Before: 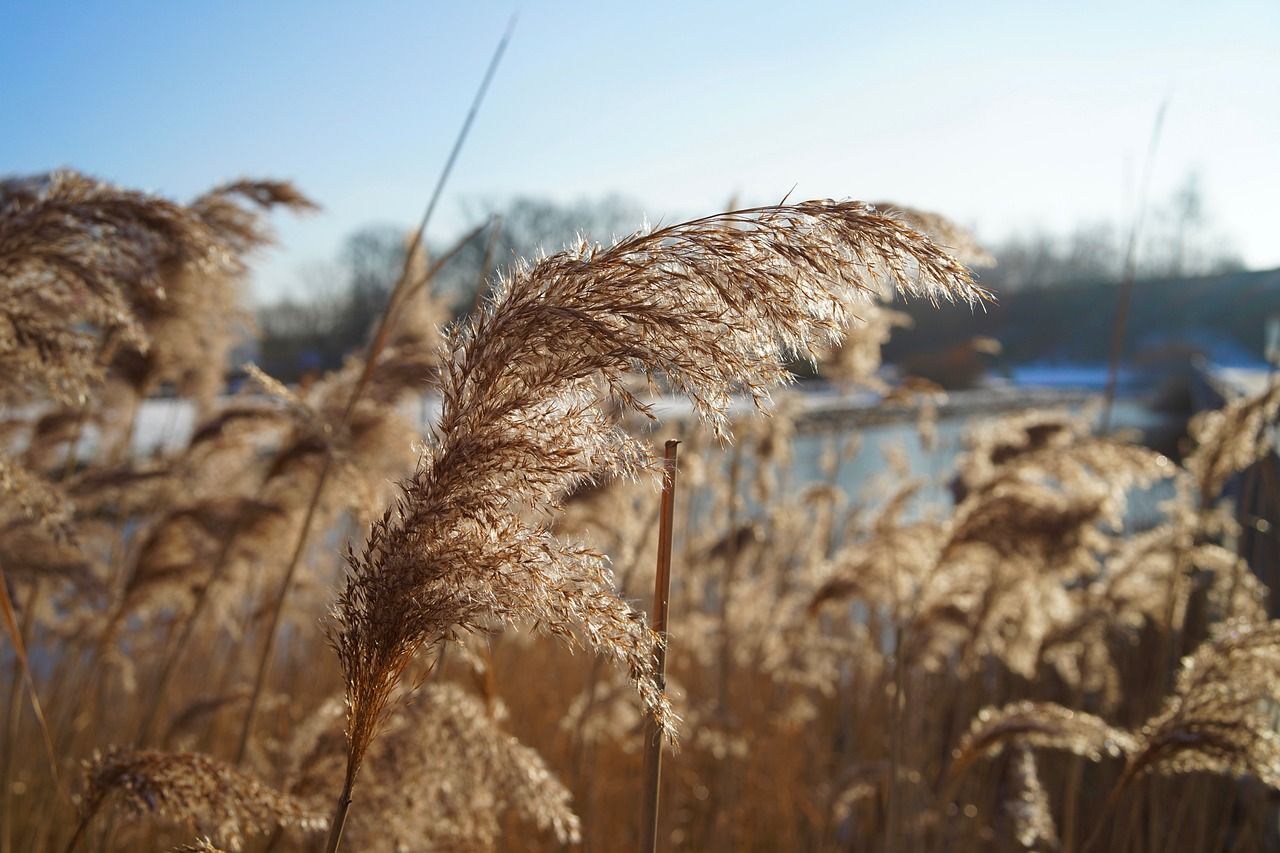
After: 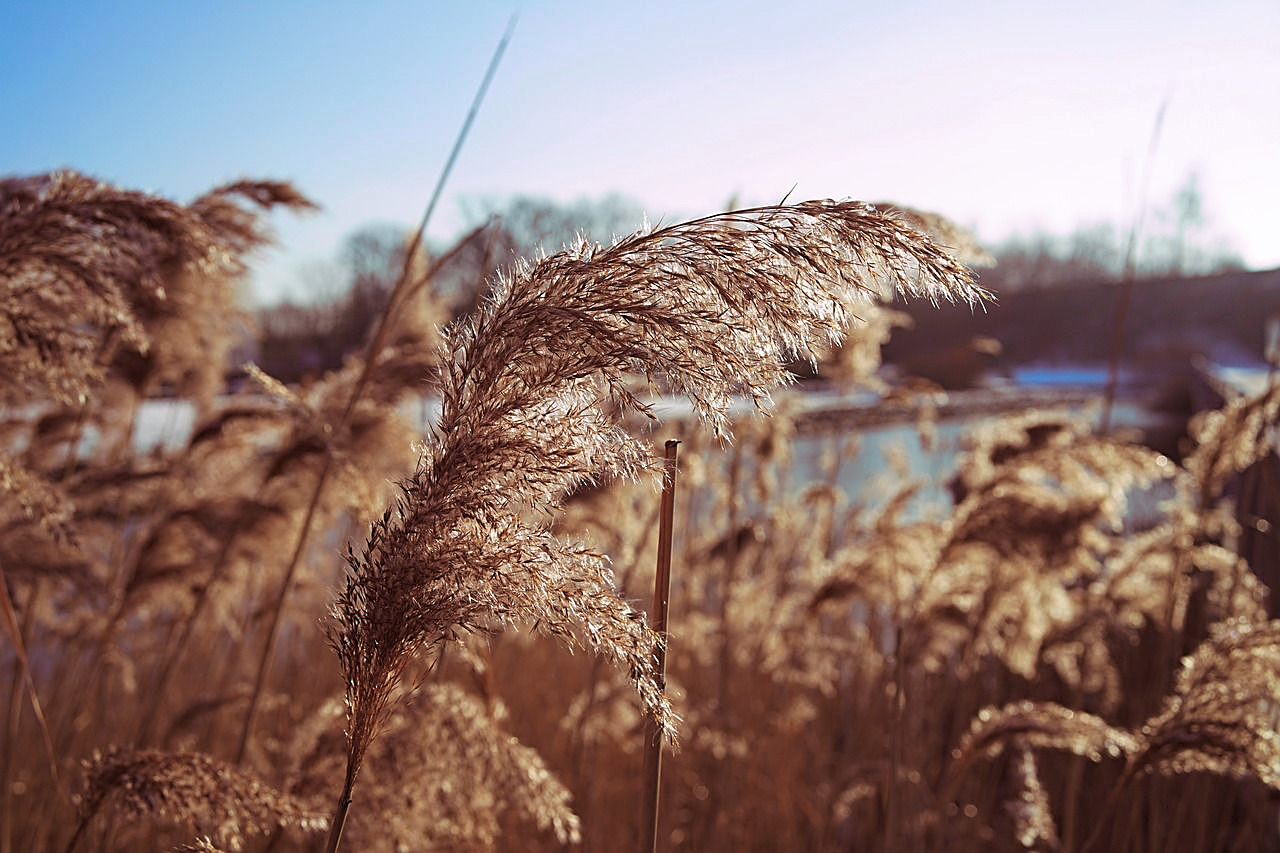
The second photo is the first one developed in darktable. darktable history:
sharpen: radius 1.967
split-toning: highlights › hue 298.8°, highlights › saturation 0.73, compress 41.76%
haze removal: compatibility mode true, adaptive false
